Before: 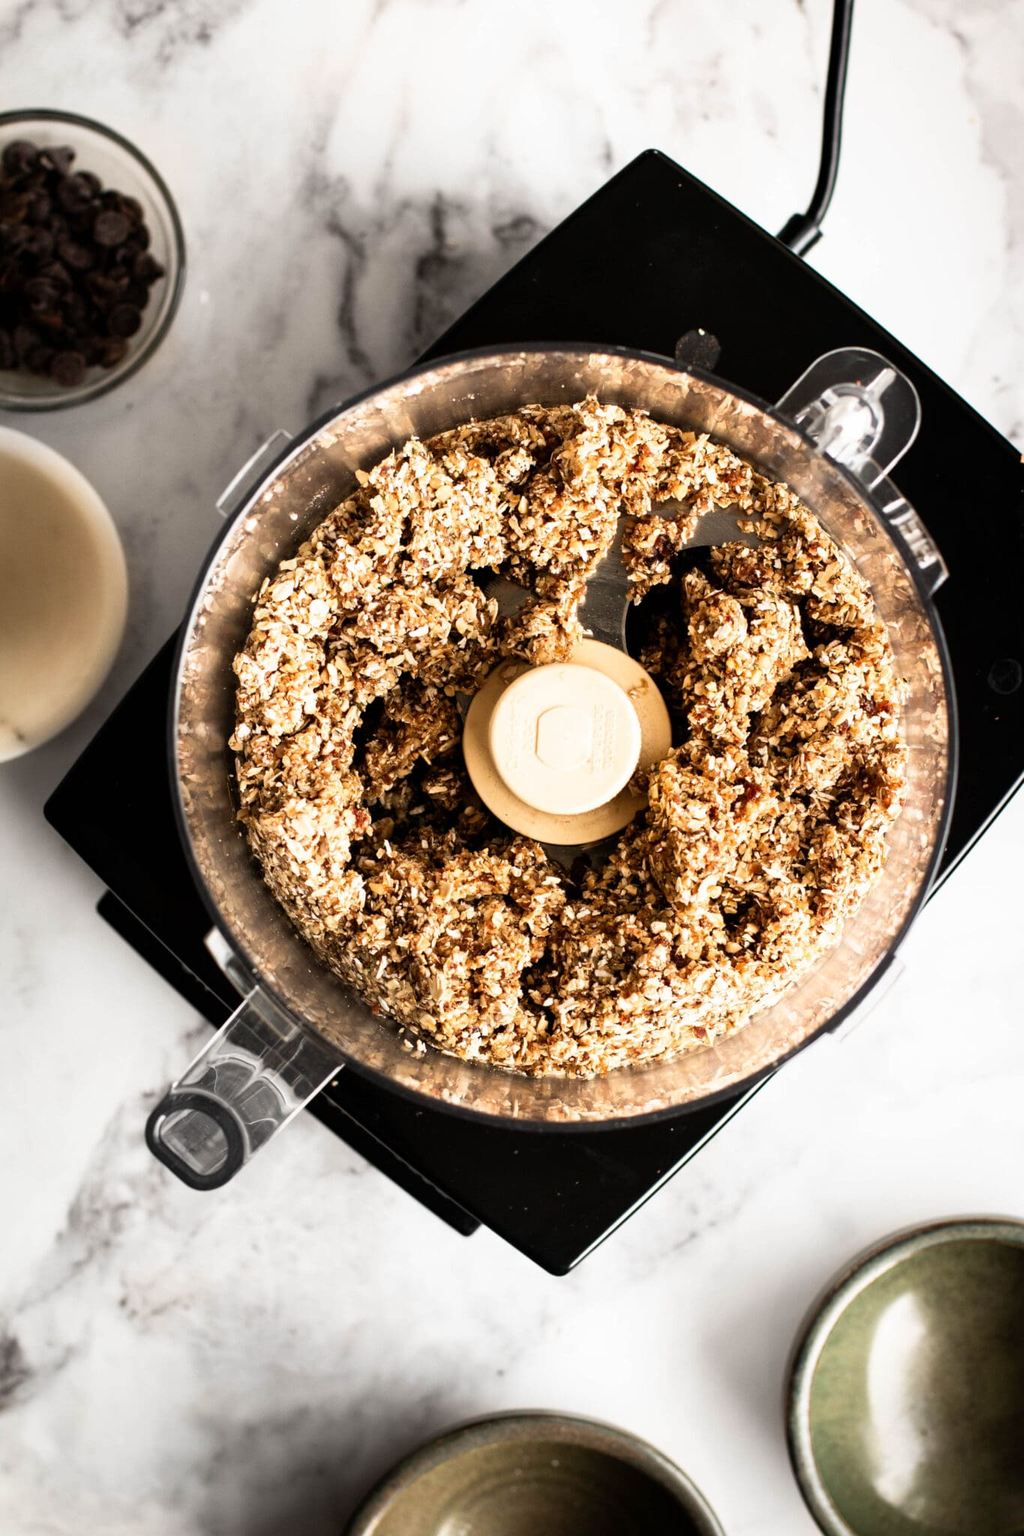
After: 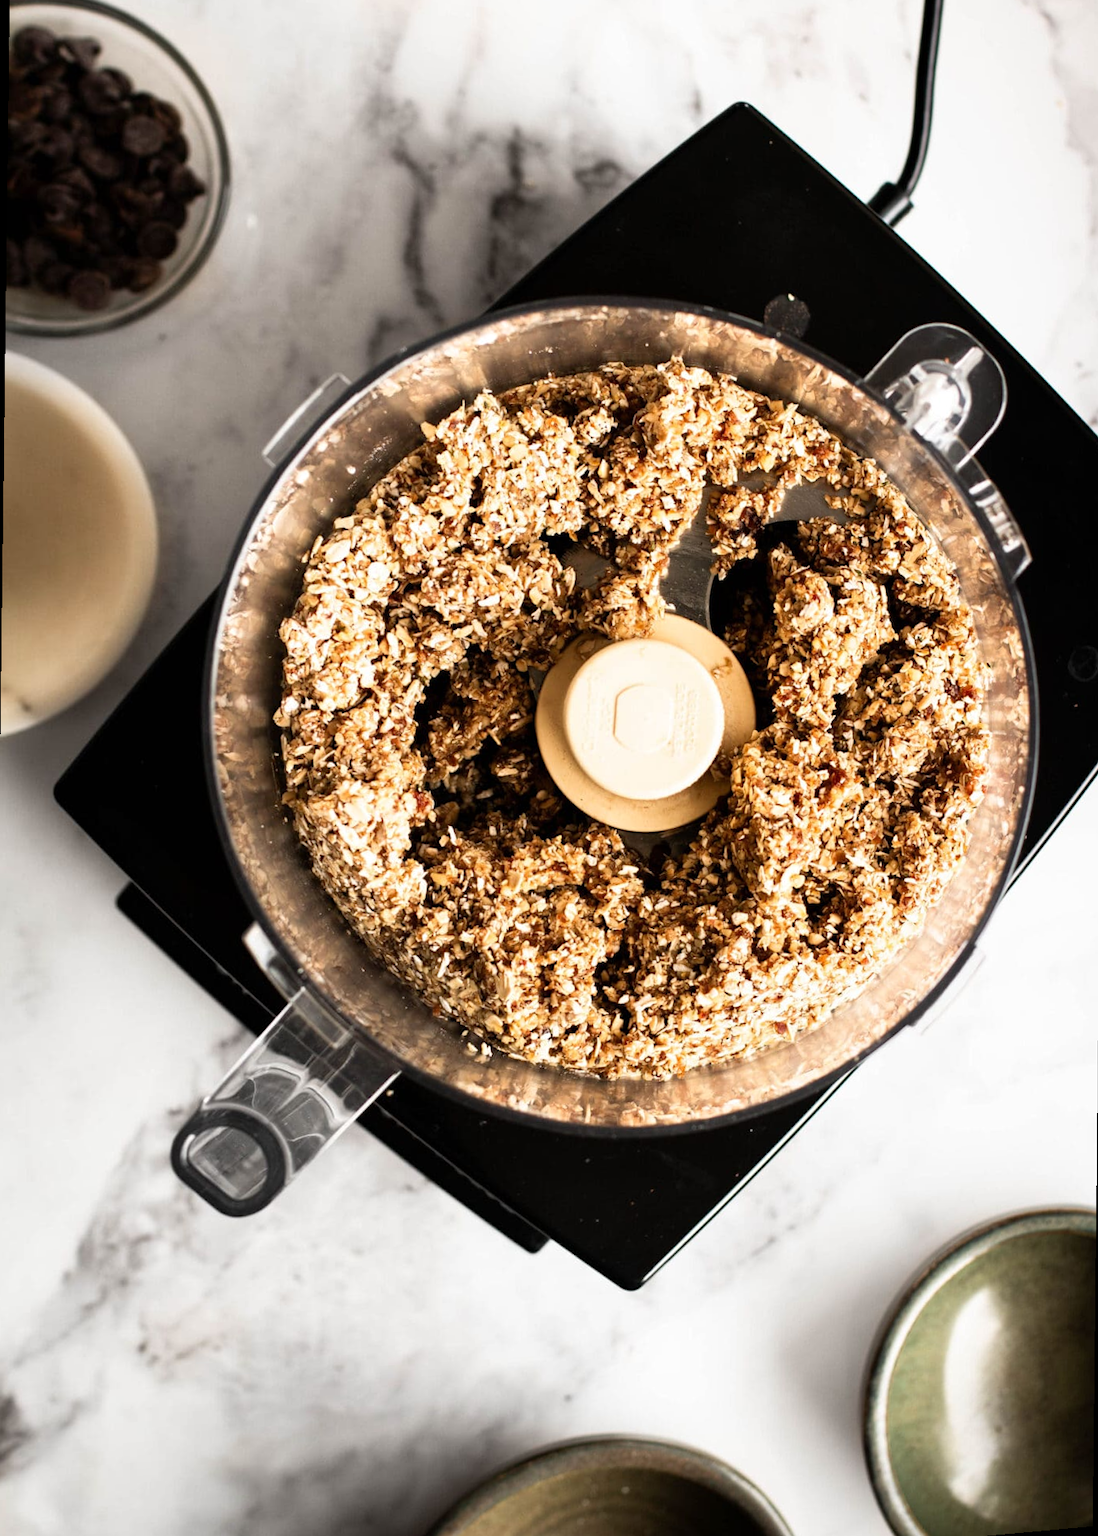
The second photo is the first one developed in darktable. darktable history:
tone equalizer: on, module defaults
rotate and perspective: rotation 0.679°, lens shift (horizontal) 0.136, crop left 0.009, crop right 0.991, crop top 0.078, crop bottom 0.95
